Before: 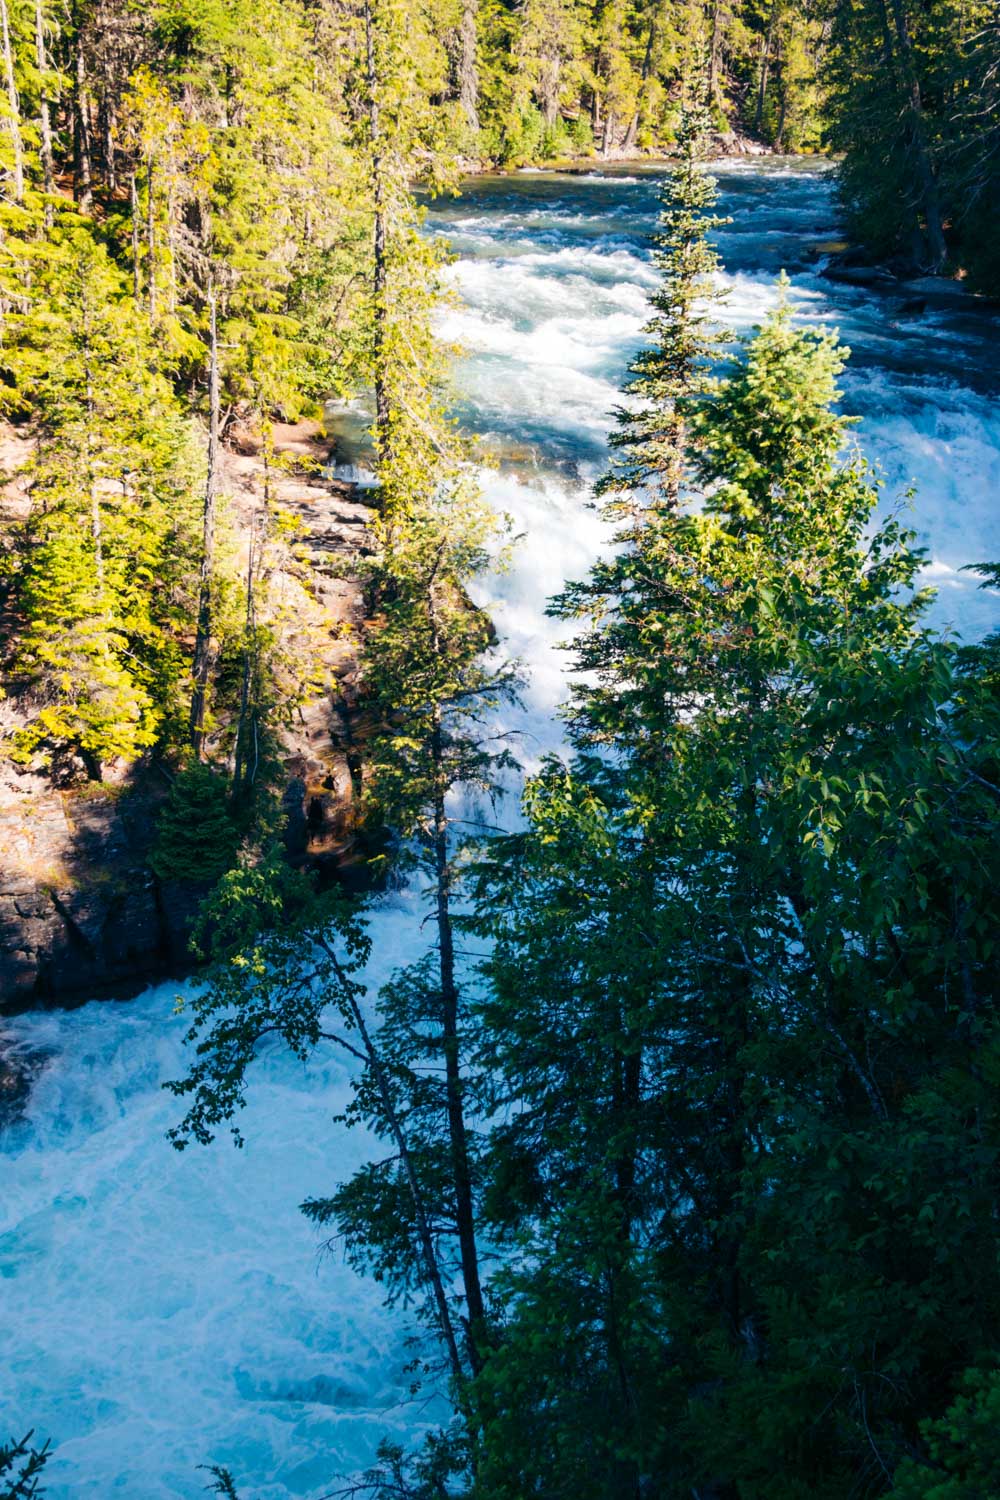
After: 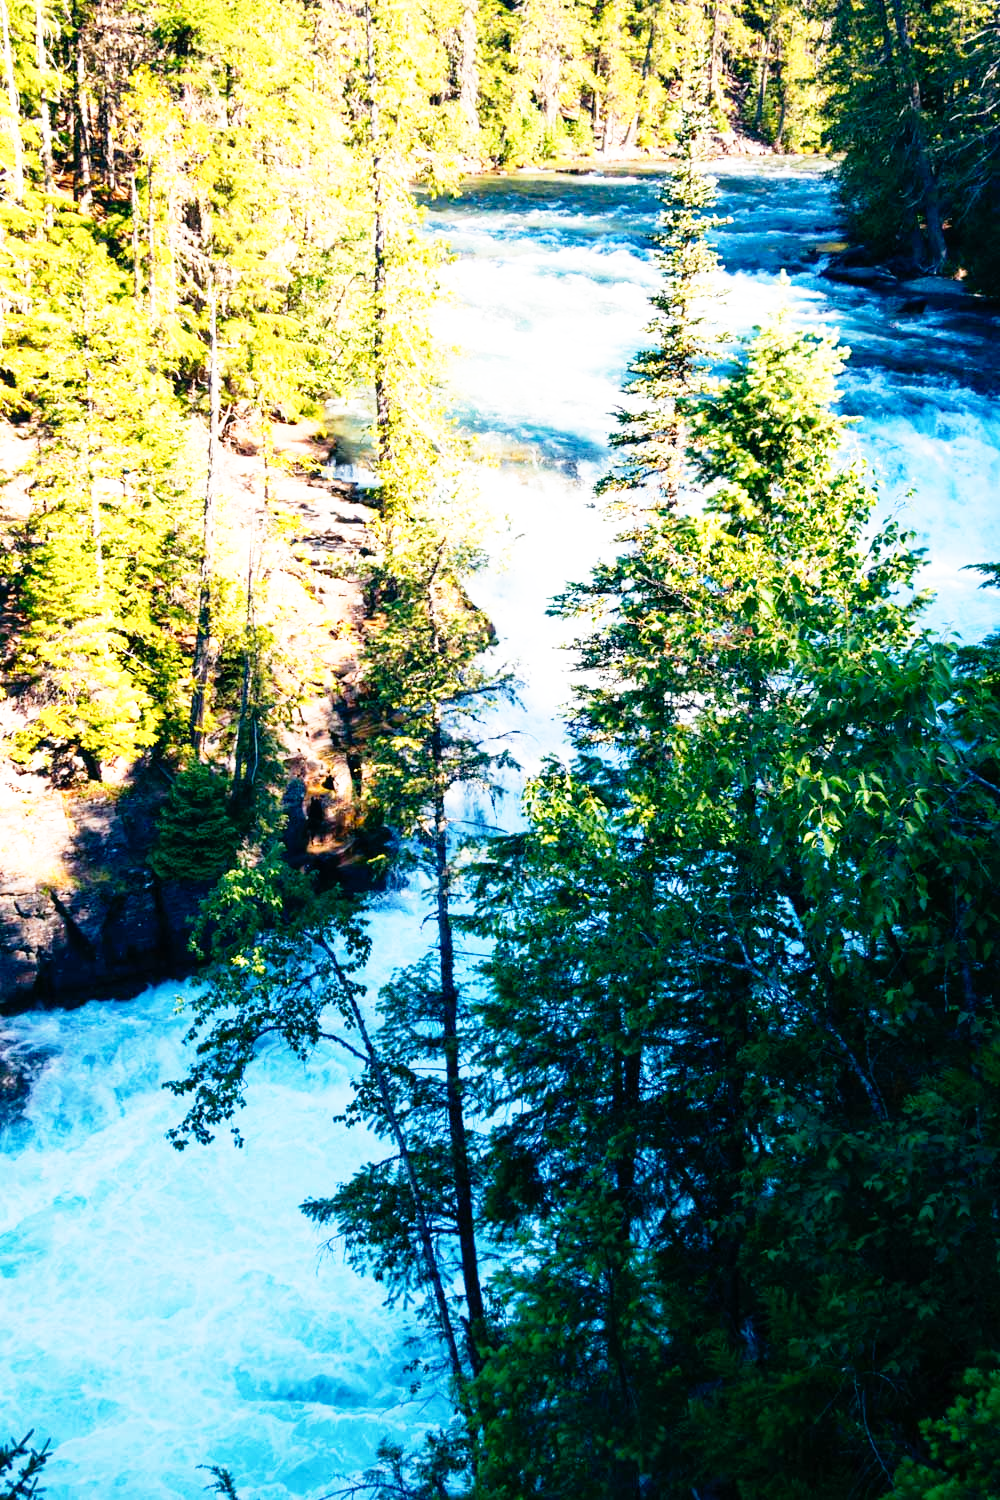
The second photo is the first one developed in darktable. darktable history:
base curve: curves: ch0 [(0, 0) (0.012, 0.01) (0.073, 0.168) (0.31, 0.711) (0.645, 0.957) (1, 1)], preserve colors none
exposure: exposure 0.2 EV, compensate highlight preservation false
velvia: strength 10%
